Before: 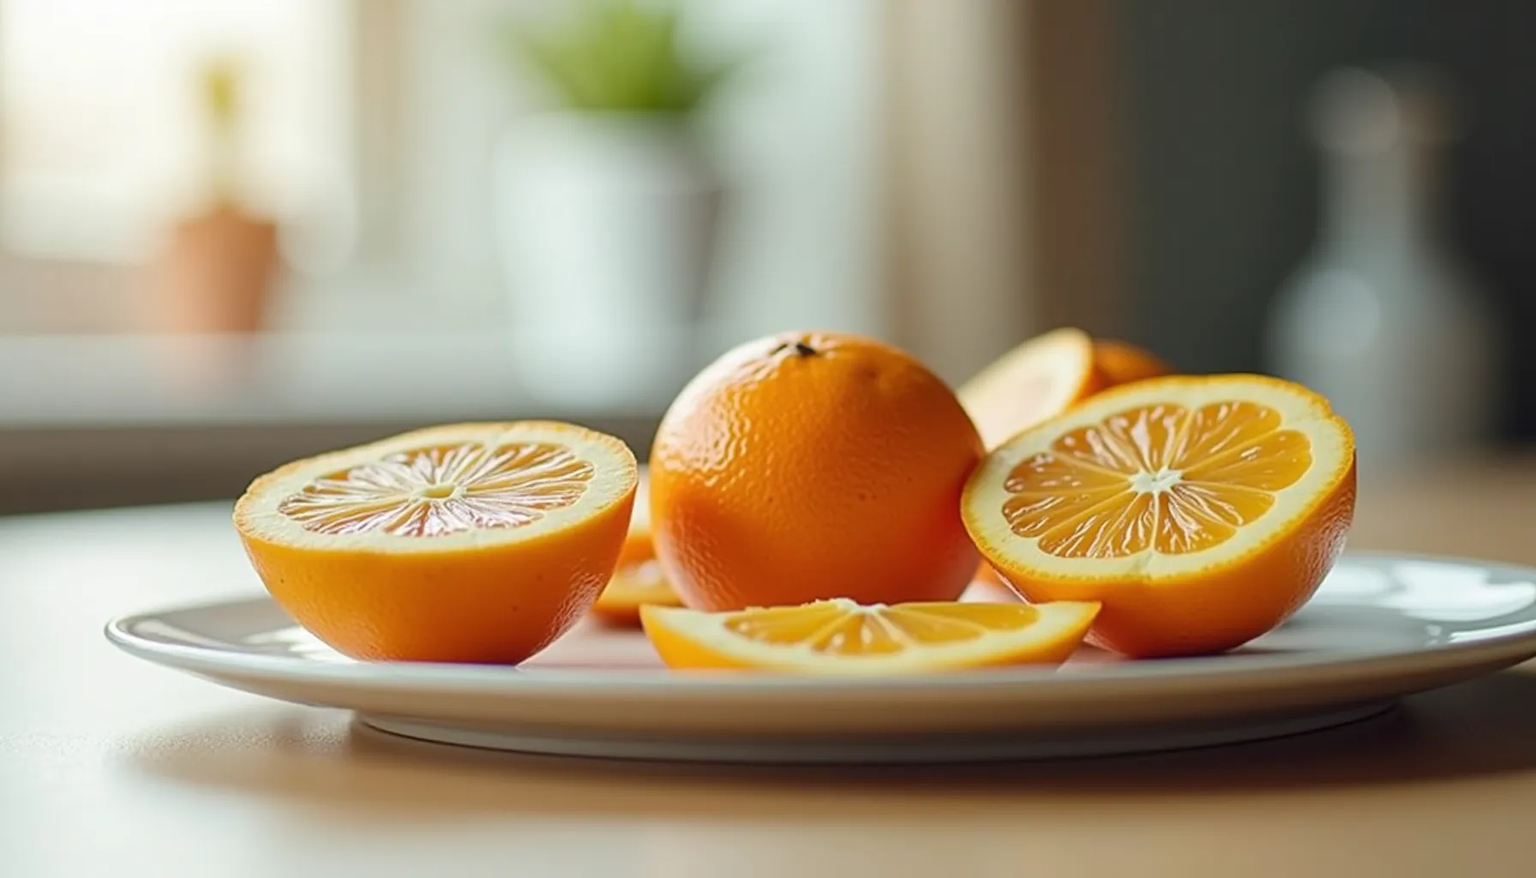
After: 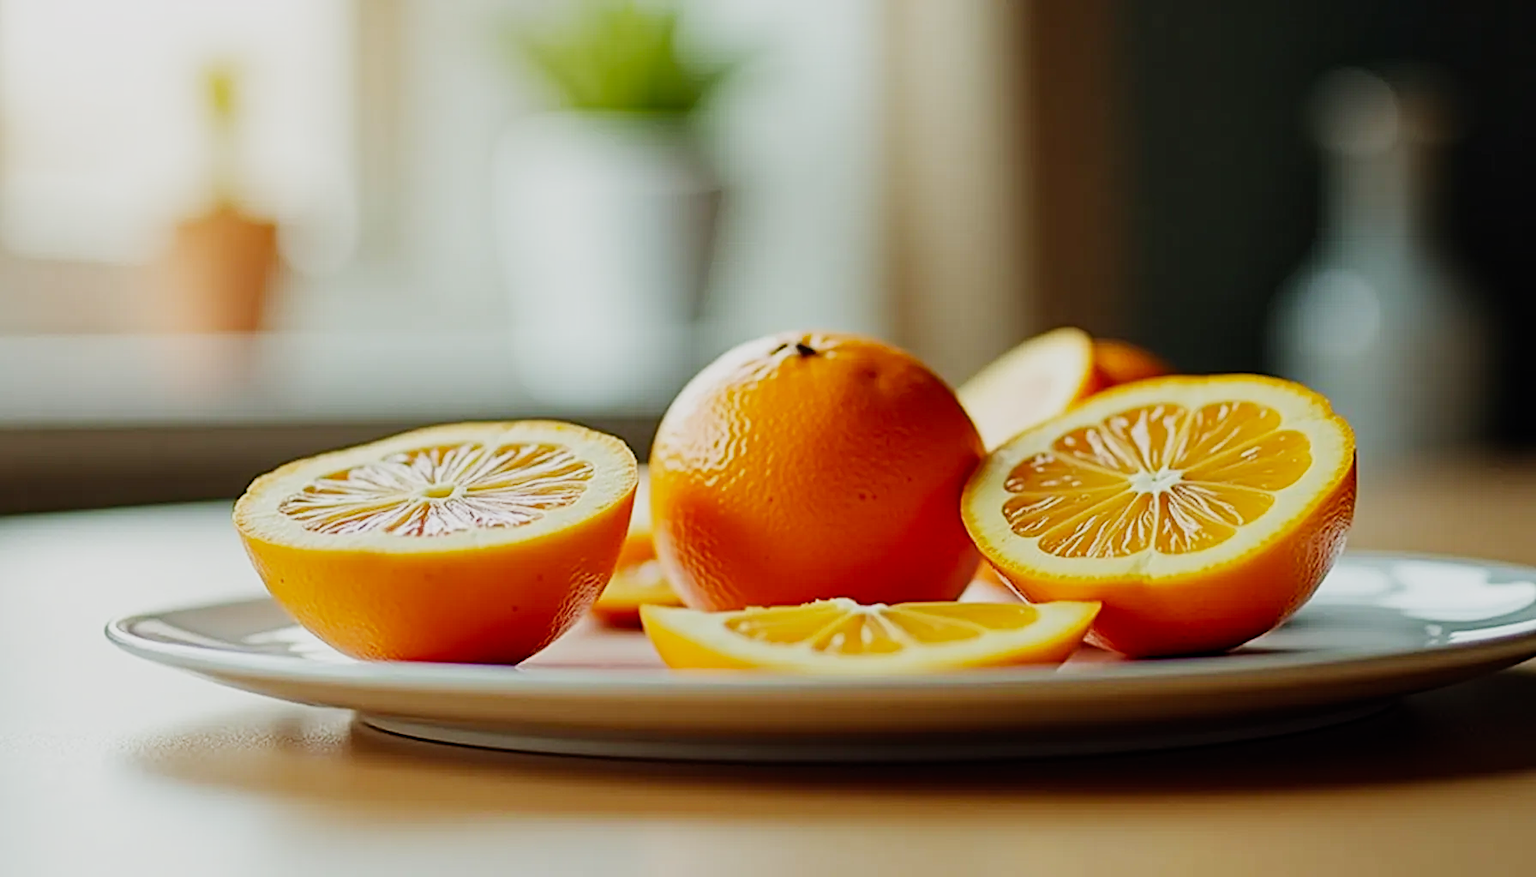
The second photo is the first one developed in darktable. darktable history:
sharpen: amount 0.2
haze removal: strength 0.29, distance 0.25, compatibility mode true, adaptive false
sigmoid: contrast 1.7, skew -0.2, preserve hue 0%, red attenuation 0.1, red rotation 0.035, green attenuation 0.1, green rotation -0.017, blue attenuation 0.15, blue rotation -0.052, base primaries Rec2020
